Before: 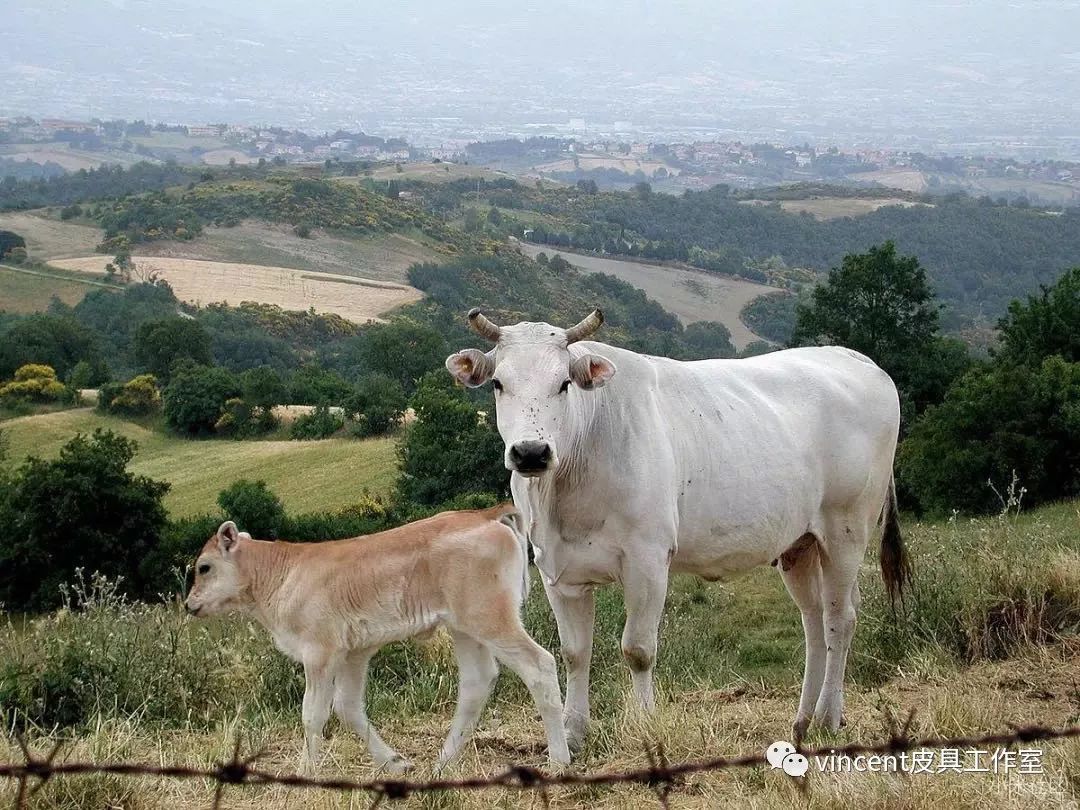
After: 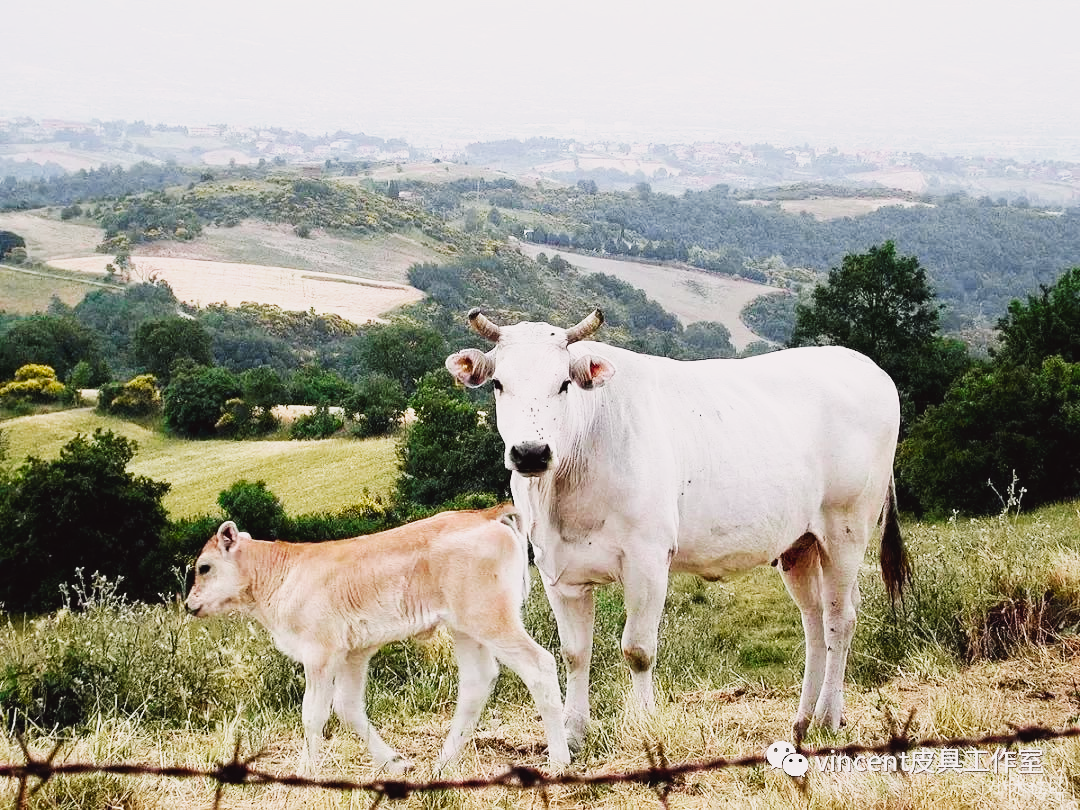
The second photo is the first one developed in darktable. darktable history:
tone curve: curves: ch0 [(0, 0.029) (0.253, 0.237) (1, 0.945)]; ch1 [(0, 0) (0.401, 0.42) (0.442, 0.47) (0.492, 0.498) (0.511, 0.523) (0.557, 0.565) (0.66, 0.683) (1, 1)]; ch2 [(0, 0) (0.394, 0.413) (0.5, 0.5) (0.578, 0.568) (1, 1)], color space Lab, independent channels, preserve colors none
base curve: curves: ch0 [(0, 0) (0.007, 0.004) (0.027, 0.03) (0.046, 0.07) (0.207, 0.54) (0.442, 0.872) (0.673, 0.972) (1, 1)], preserve colors none
